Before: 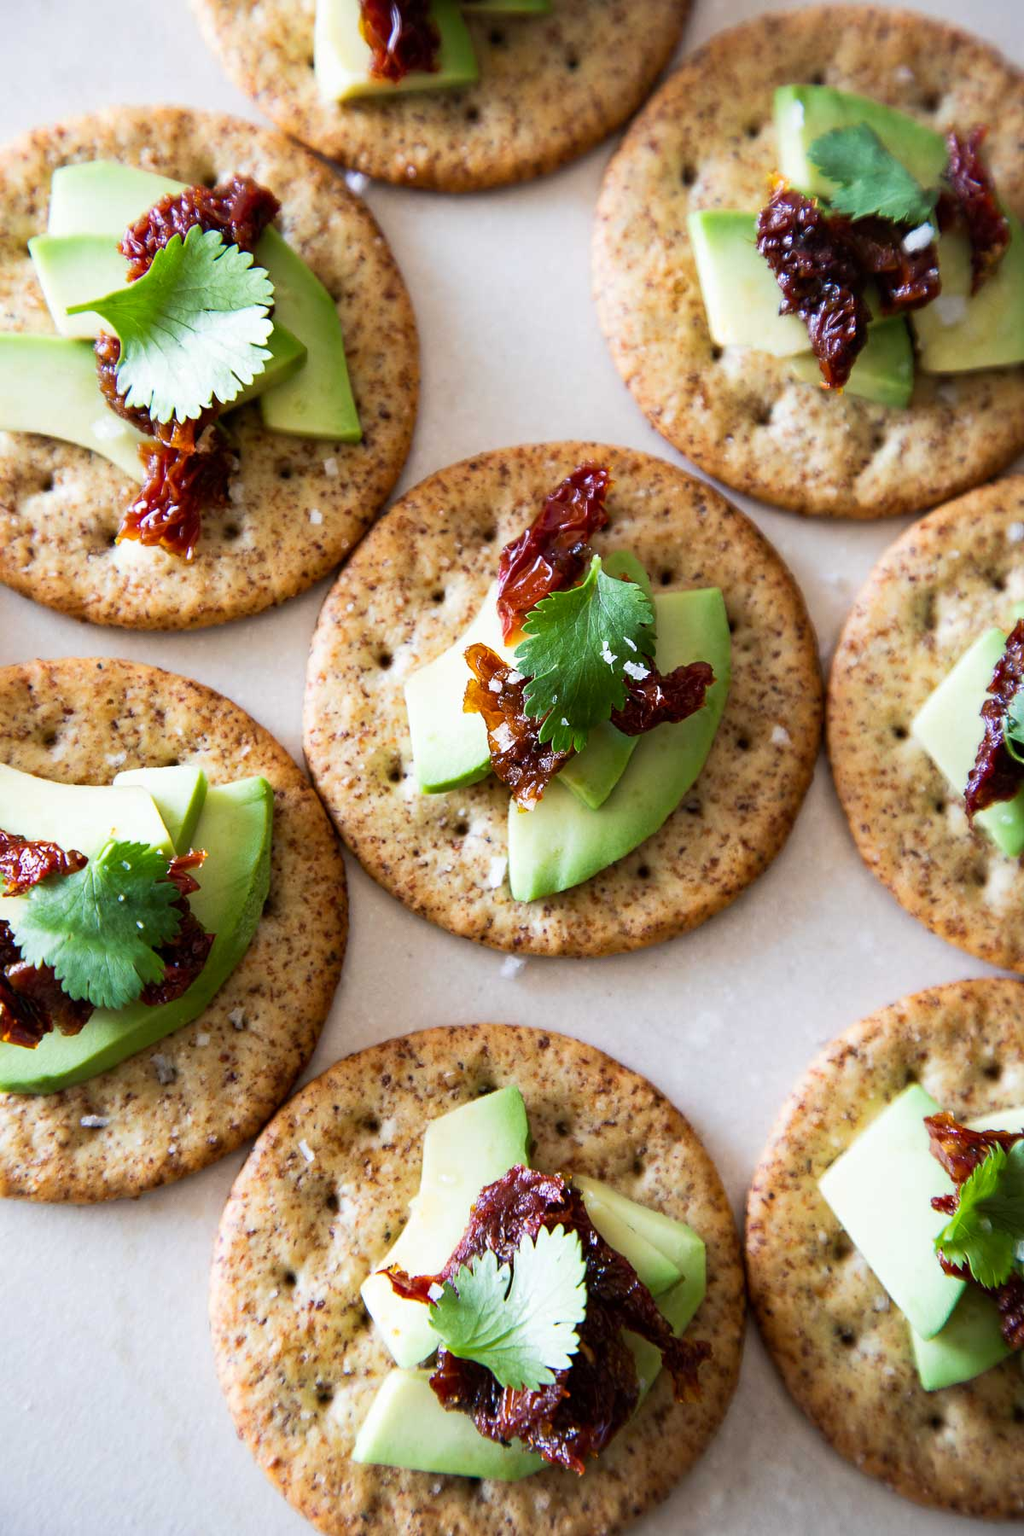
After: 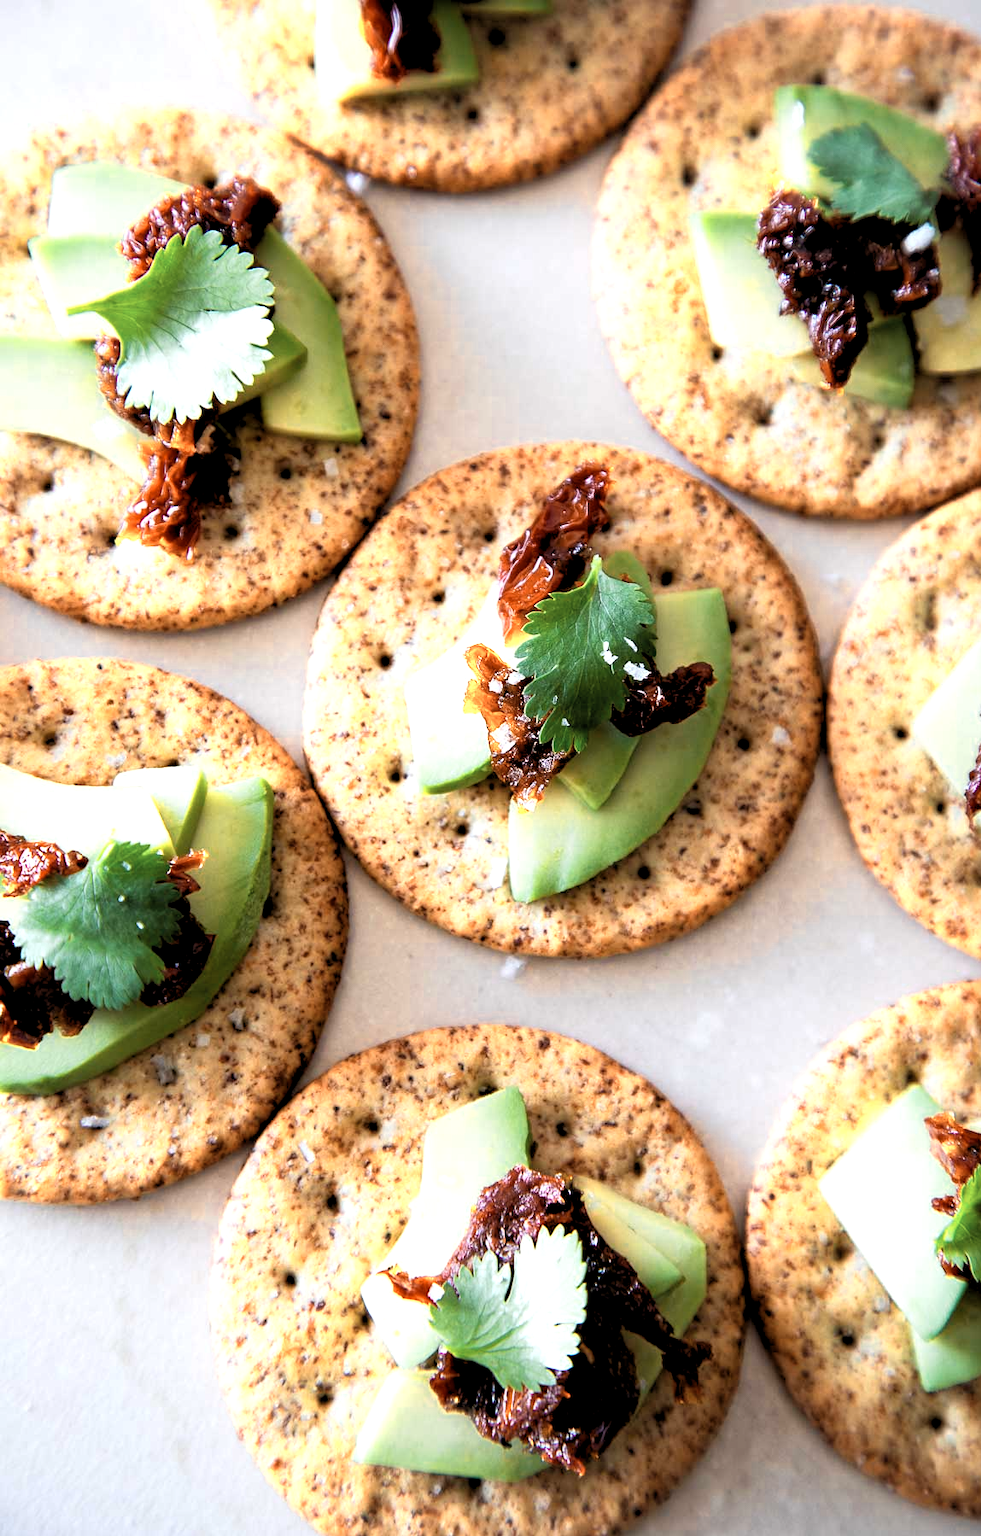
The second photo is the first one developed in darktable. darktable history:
crop: right 4.126%, bottom 0.031%
rgb levels: levels [[0.01, 0.419, 0.839], [0, 0.5, 1], [0, 0.5, 1]]
color zones: curves: ch0 [(0.018, 0.548) (0.197, 0.654) (0.425, 0.447) (0.605, 0.658) (0.732, 0.579)]; ch1 [(0.105, 0.531) (0.224, 0.531) (0.386, 0.39) (0.618, 0.456) (0.732, 0.456) (0.956, 0.421)]; ch2 [(0.039, 0.583) (0.215, 0.465) (0.399, 0.544) (0.465, 0.548) (0.614, 0.447) (0.724, 0.43) (0.882, 0.623) (0.956, 0.632)]
